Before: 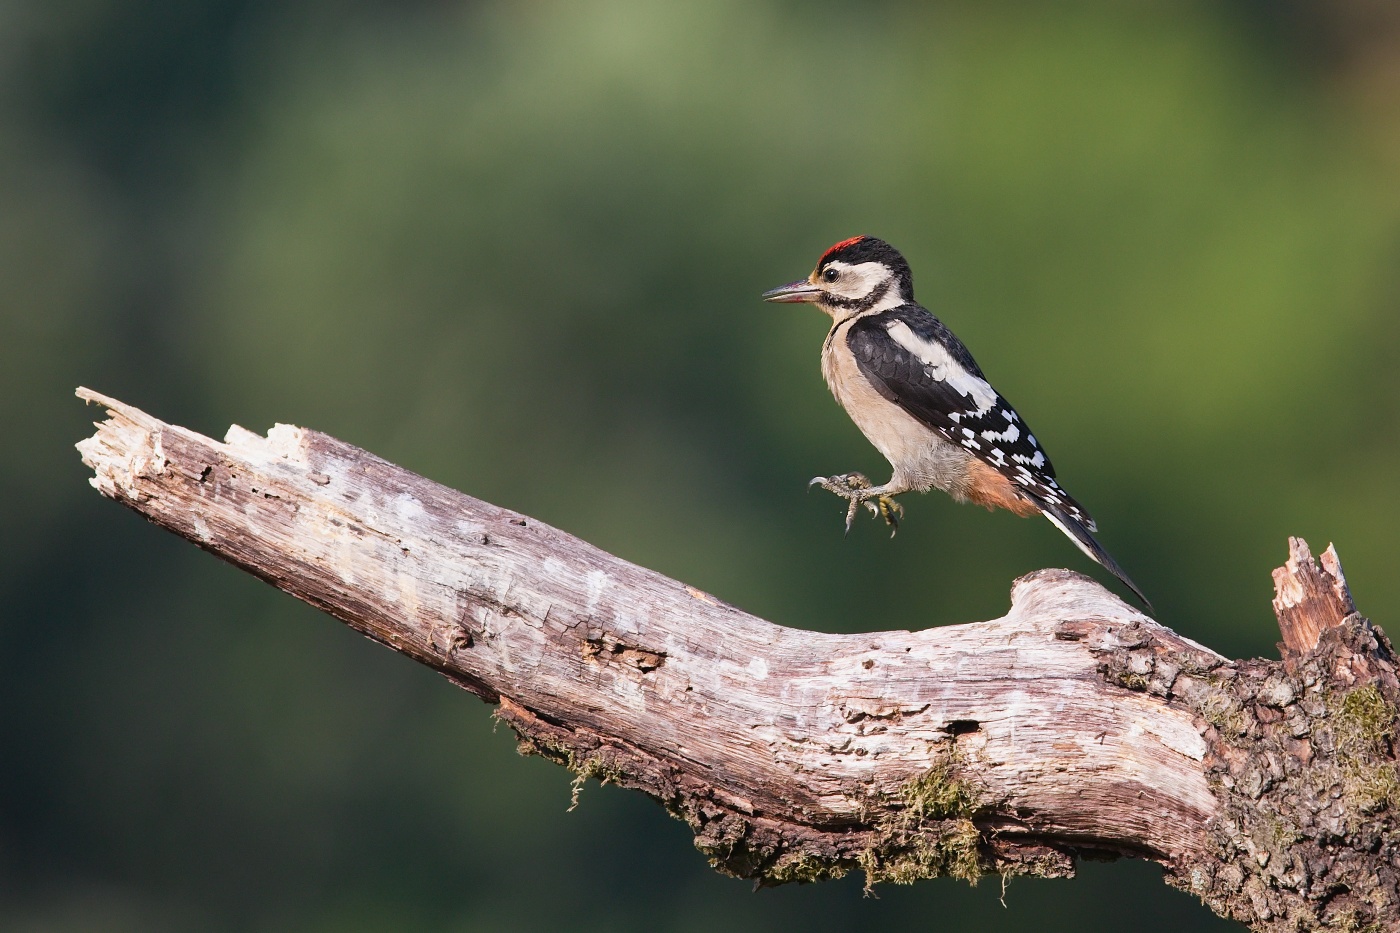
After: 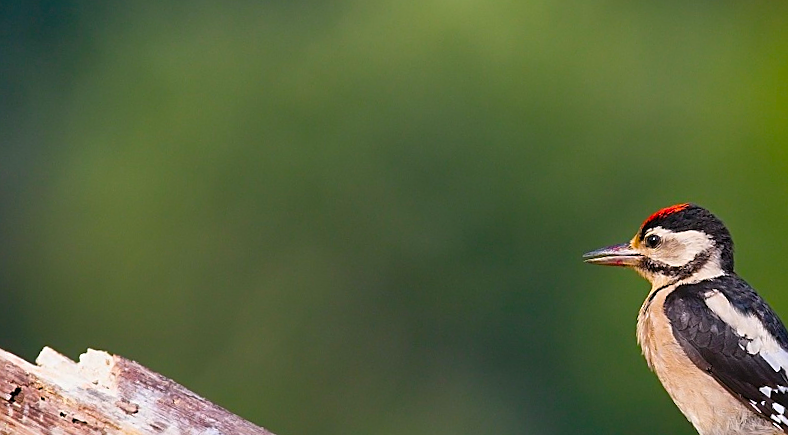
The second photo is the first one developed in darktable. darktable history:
shadows and highlights: shadows 49, highlights -41, soften with gaussian
contrast brightness saturation: saturation 0.13
color balance rgb: linear chroma grading › global chroma 15%, perceptual saturation grading › global saturation 30%
crop: left 15.306%, top 9.065%, right 30.789%, bottom 48.638%
rotate and perspective: rotation 4.1°, automatic cropping off
sharpen: on, module defaults
base curve: curves: ch0 [(0, 0) (0.303, 0.277) (1, 1)]
